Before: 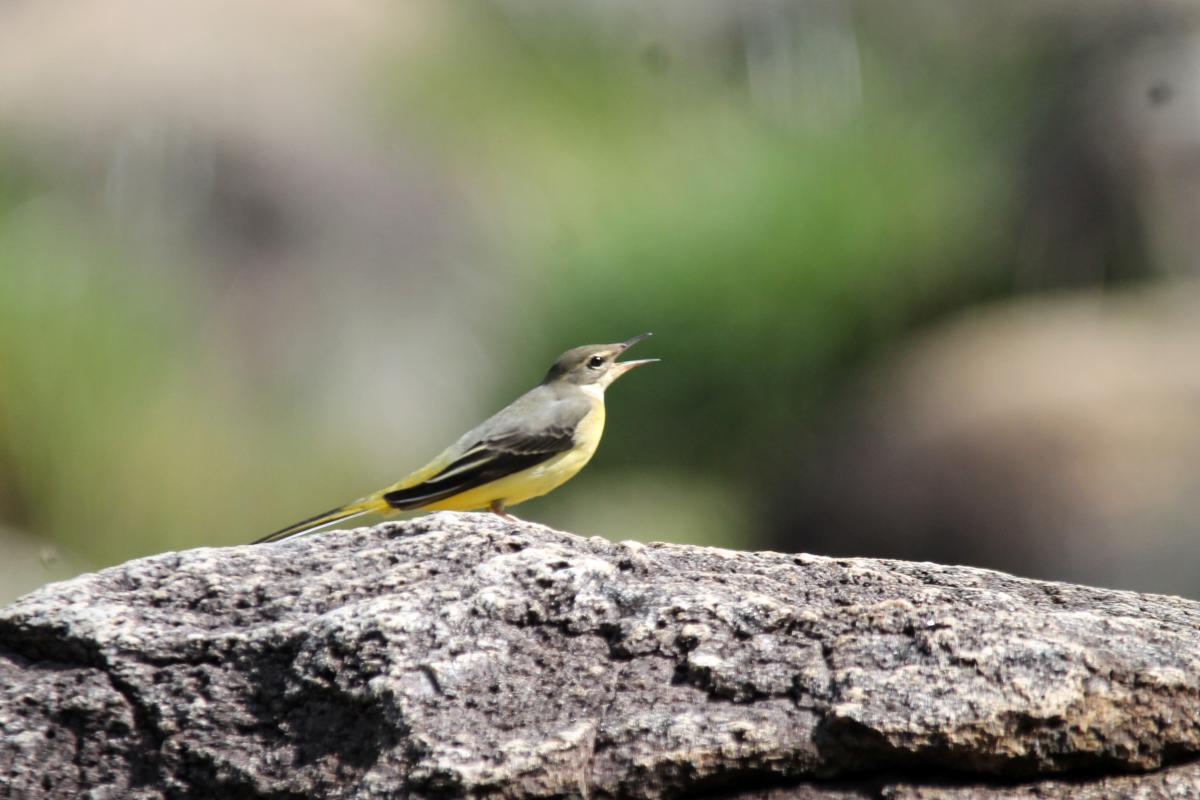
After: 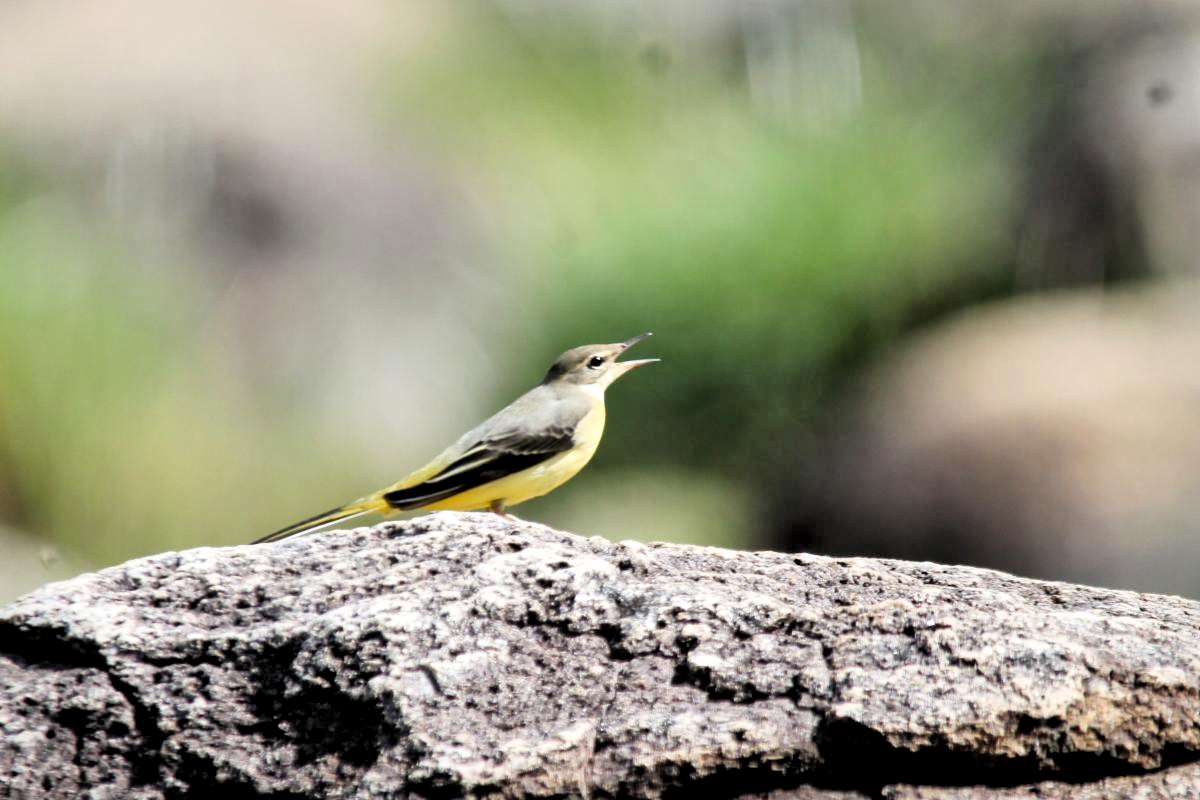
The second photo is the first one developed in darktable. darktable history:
filmic rgb: black relative exposure -7.58 EV, white relative exposure 4.66 EV, target black luminance 0%, hardness 3.49, latitude 50.35%, contrast 1.029, highlights saturation mix 8.65%, shadows ↔ highlights balance -0.192%
local contrast: mode bilateral grid, contrast 25, coarseness 46, detail 152%, midtone range 0.2
exposure: black level correction 0, exposure 0.701 EV, compensate highlight preservation false
